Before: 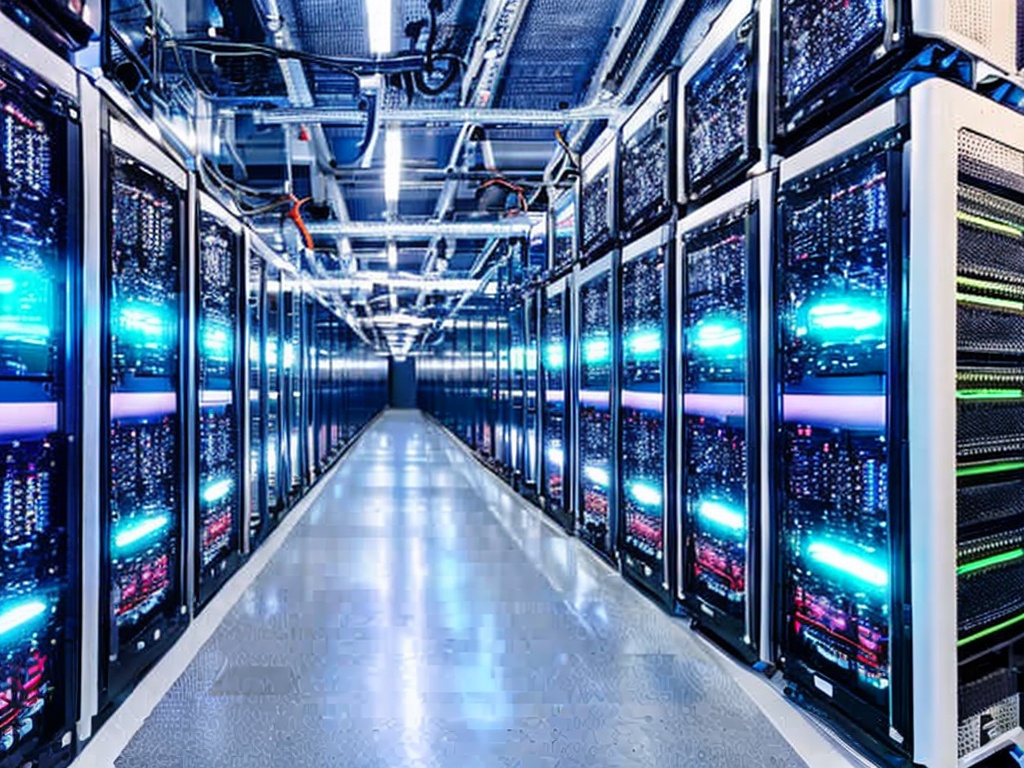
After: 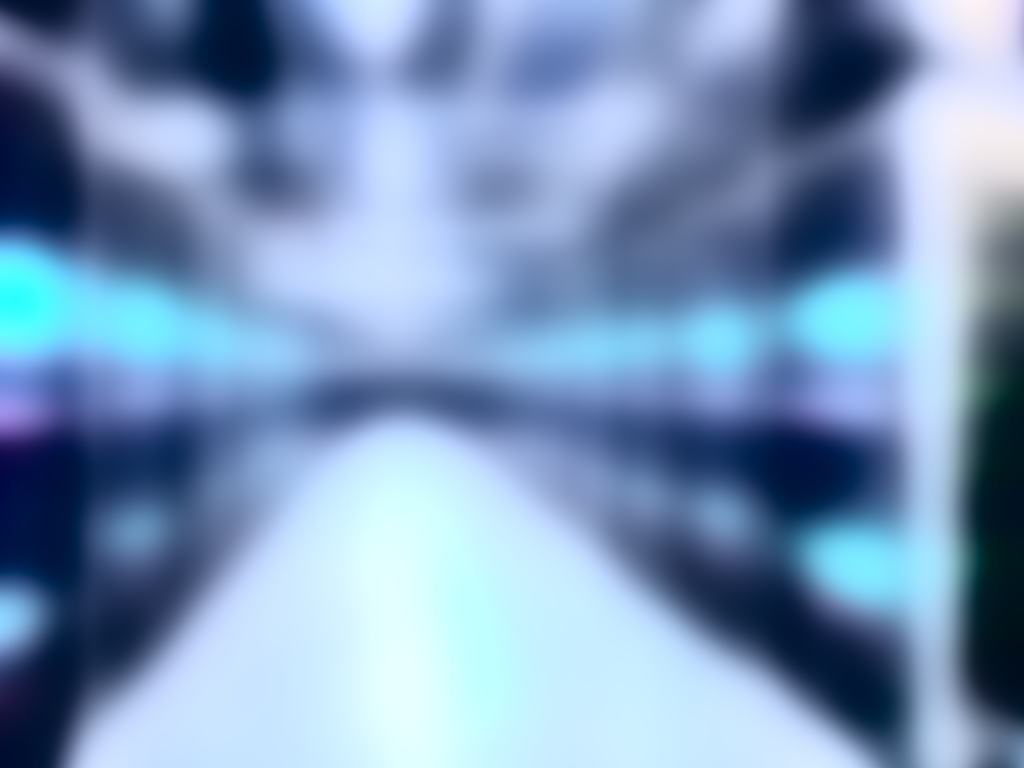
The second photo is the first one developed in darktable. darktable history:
exposure: black level correction 0, exposure 1.2 EV, compensate exposure bias true, compensate highlight preservation false
tone curve: curves: ch0 [(0, 0.022) (0.114, 0.088) (0.282, 0.316) (0.446, 0.511) (0.613, 0.693) (0.786, 0.843) (0.999, 0.949)]; ch1 [(0, 0) (0.395, 0.343) (0.463, 0.427) (0.486, 0.474) (0.503, 0.5) (0.535, 0.522) (0.555, 0.546) (0.594, 0.614) (0.755, 0.793) (1, 1)]; ch2 [(0, 0) (0.369, 0.388) (0.449, 0.431) (0.501, 0.5) (0.528, 0.517) (0.561, 0.598) (0.697, 0.721) (1, 1)], color space Lab, independent channels, preserve colors none
lowpass: radius 31.92, contrast 1.72, brightness -0.98, saturation 0.94
